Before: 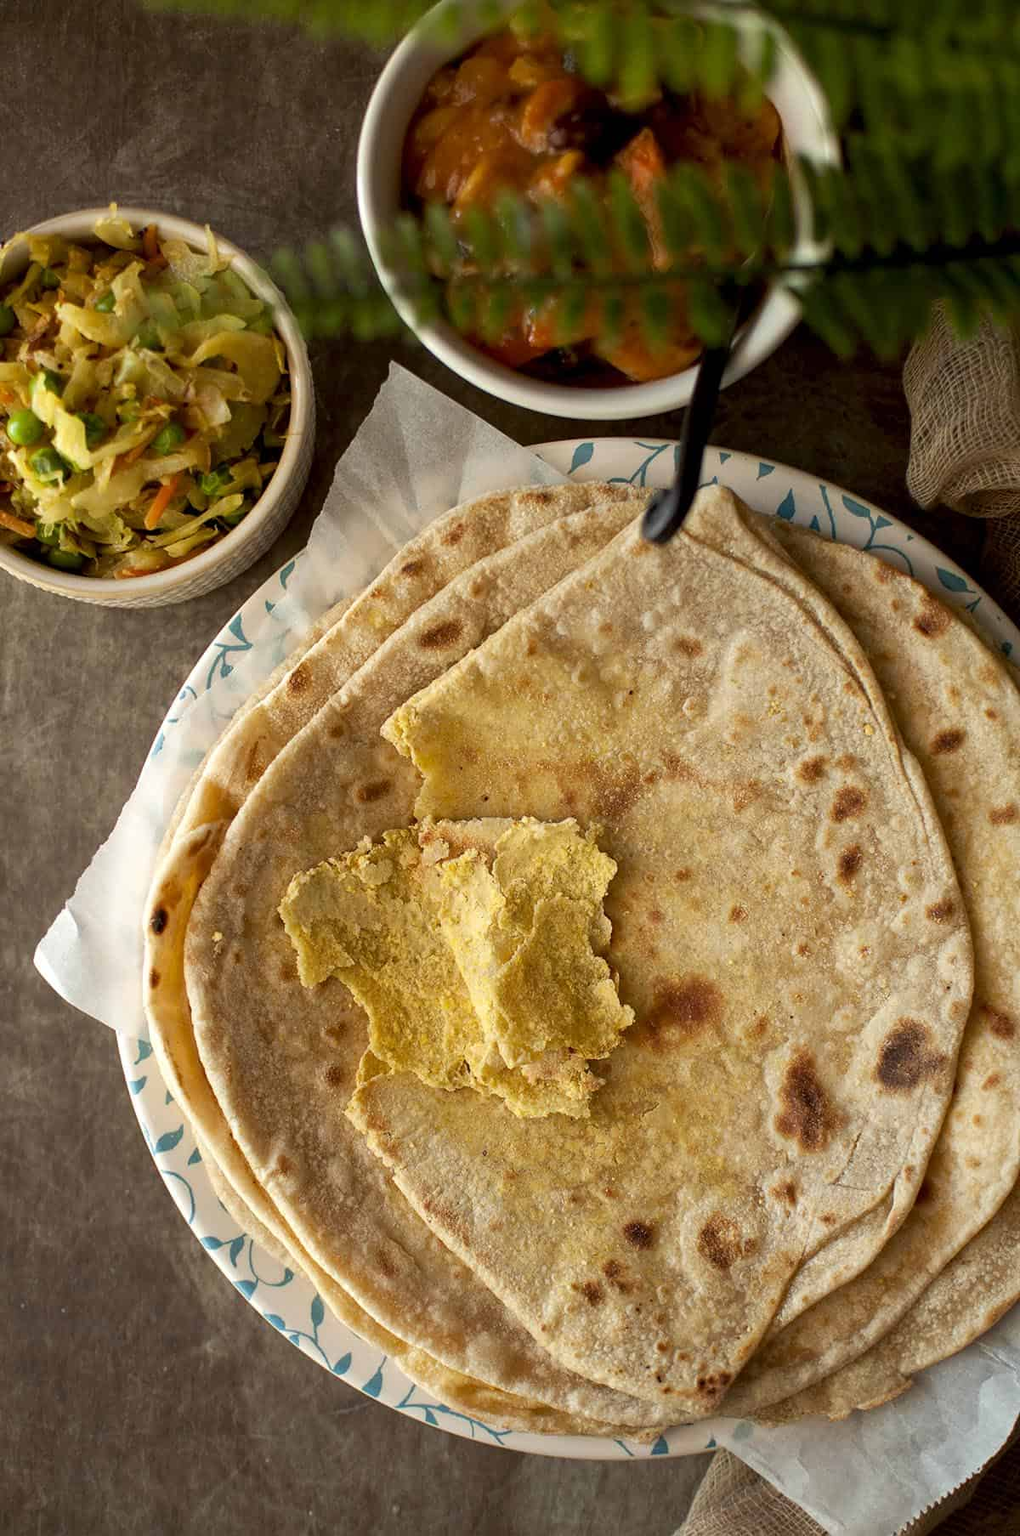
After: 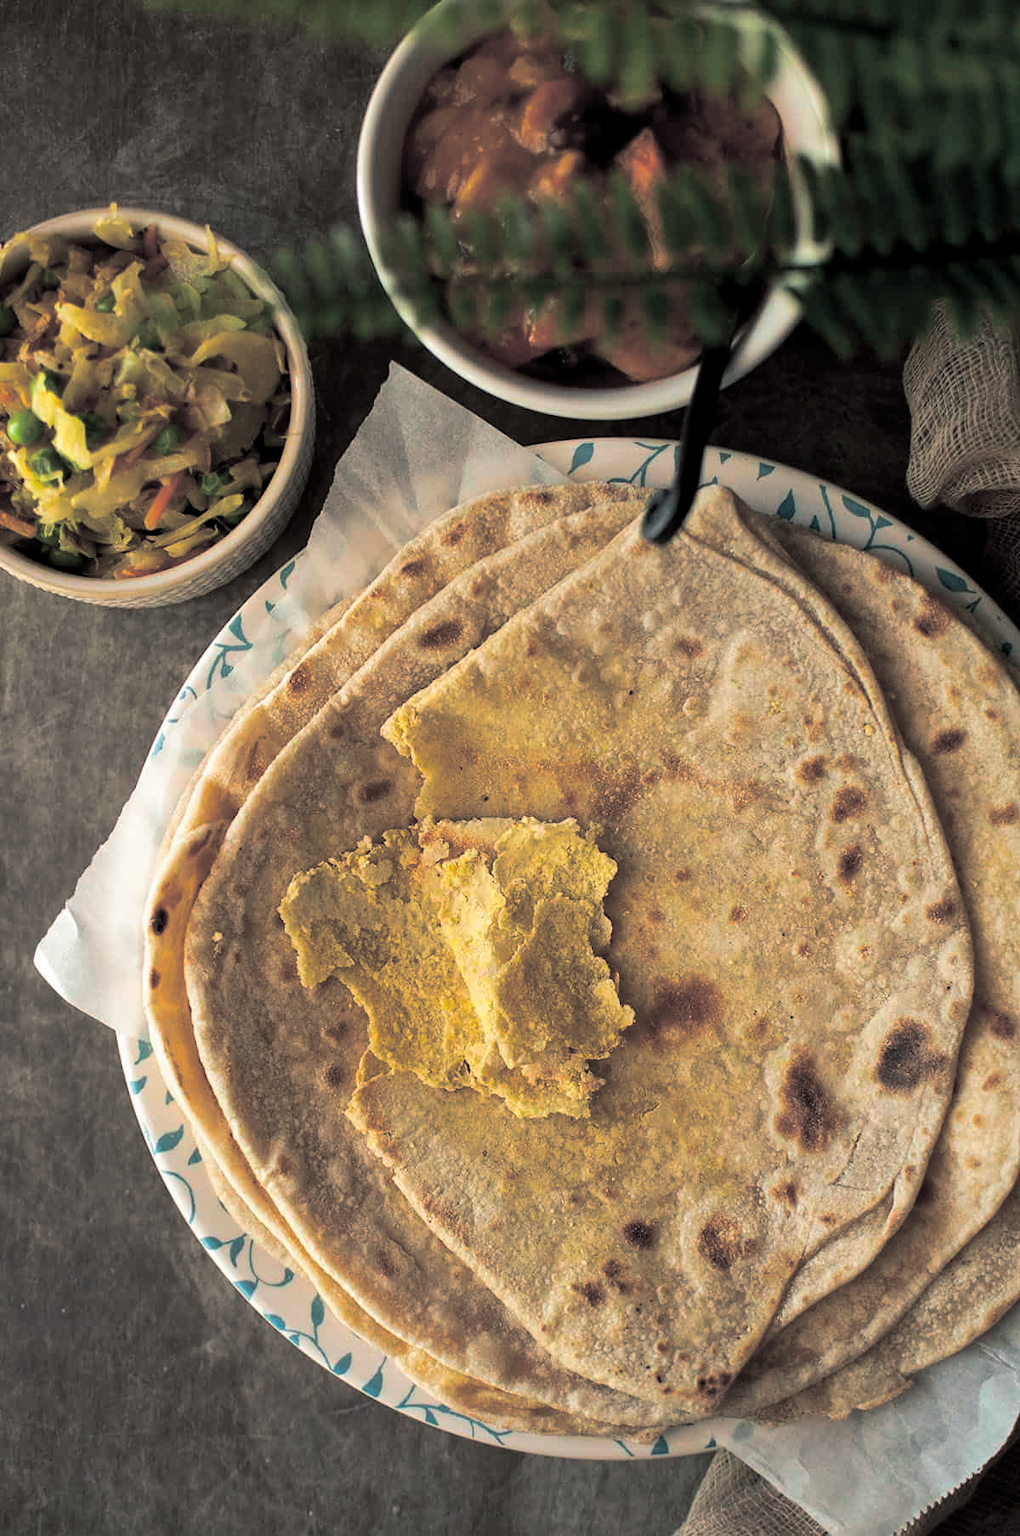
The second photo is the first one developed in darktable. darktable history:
shadows and highlights: radius 125.46, shadows 30.51, highlights -30.51, low approximation 0.01, soften with gaussian
split-toning: shadows › hue 201.6°, shadows › saturation 0.16, highlights › hue 50.4°, highlights › saturation 0.2, balance -49.9
